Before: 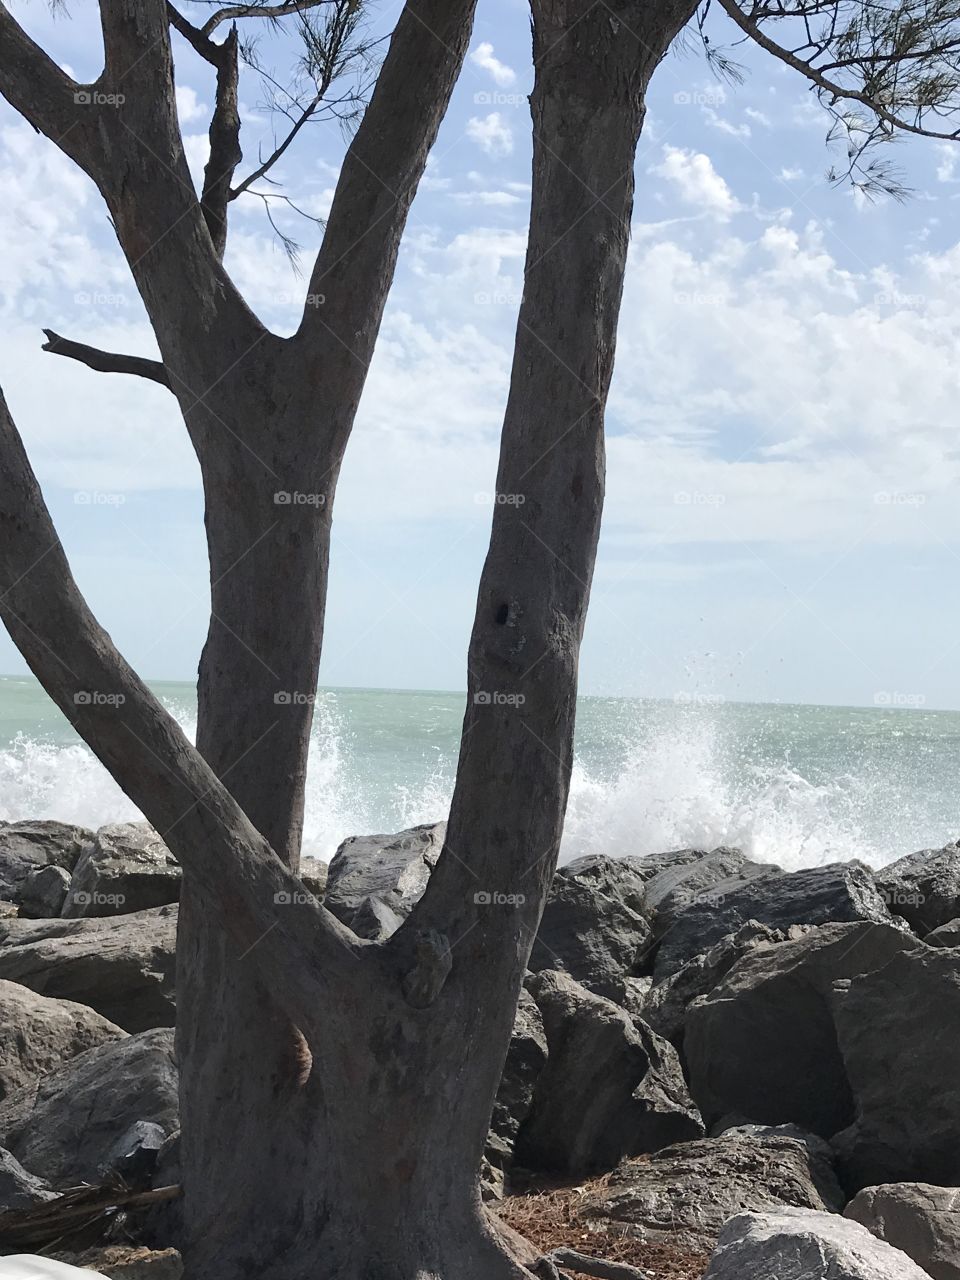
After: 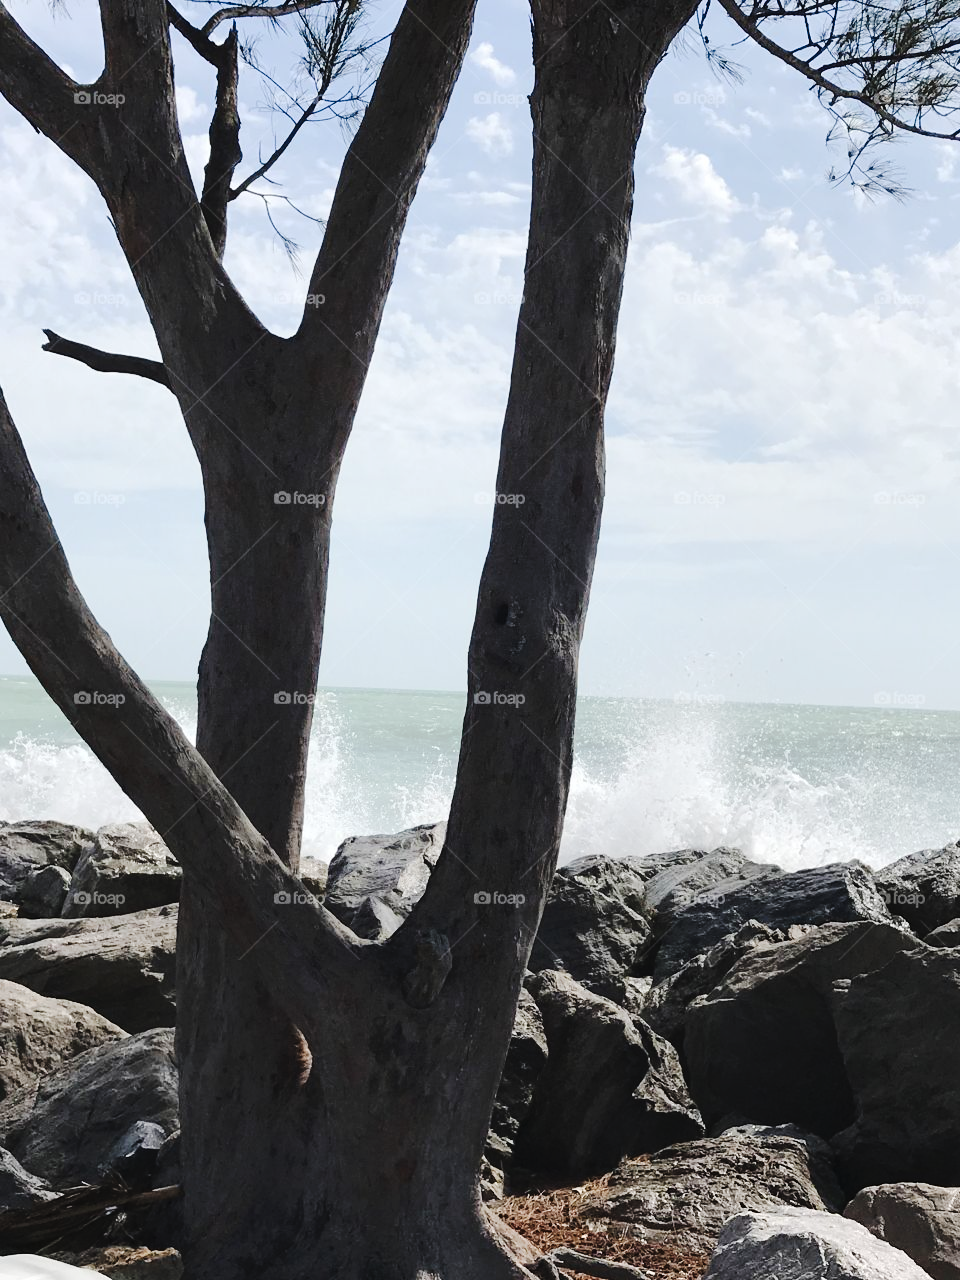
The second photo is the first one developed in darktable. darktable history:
tone curve: curves: ch0 [(0, 0) (0.003, 0.018) (0.011, 0.021) (0.025, 0.028) (0.044, 0.039) (0.069, 0.05) (0.1, 0.06) (0.136, 0.081) (0.177, 0.117) (0.224, 0.161) (0.277, 0.226) (0.335, 0.315) (0.399, 0.421) (0.468, 0.53) (0.543, 0.627) (0.623, 0.726) (0.709, 0.789) (0.801, 0.859) (0.898, 0.924) (1, 1)], preserve colors none
